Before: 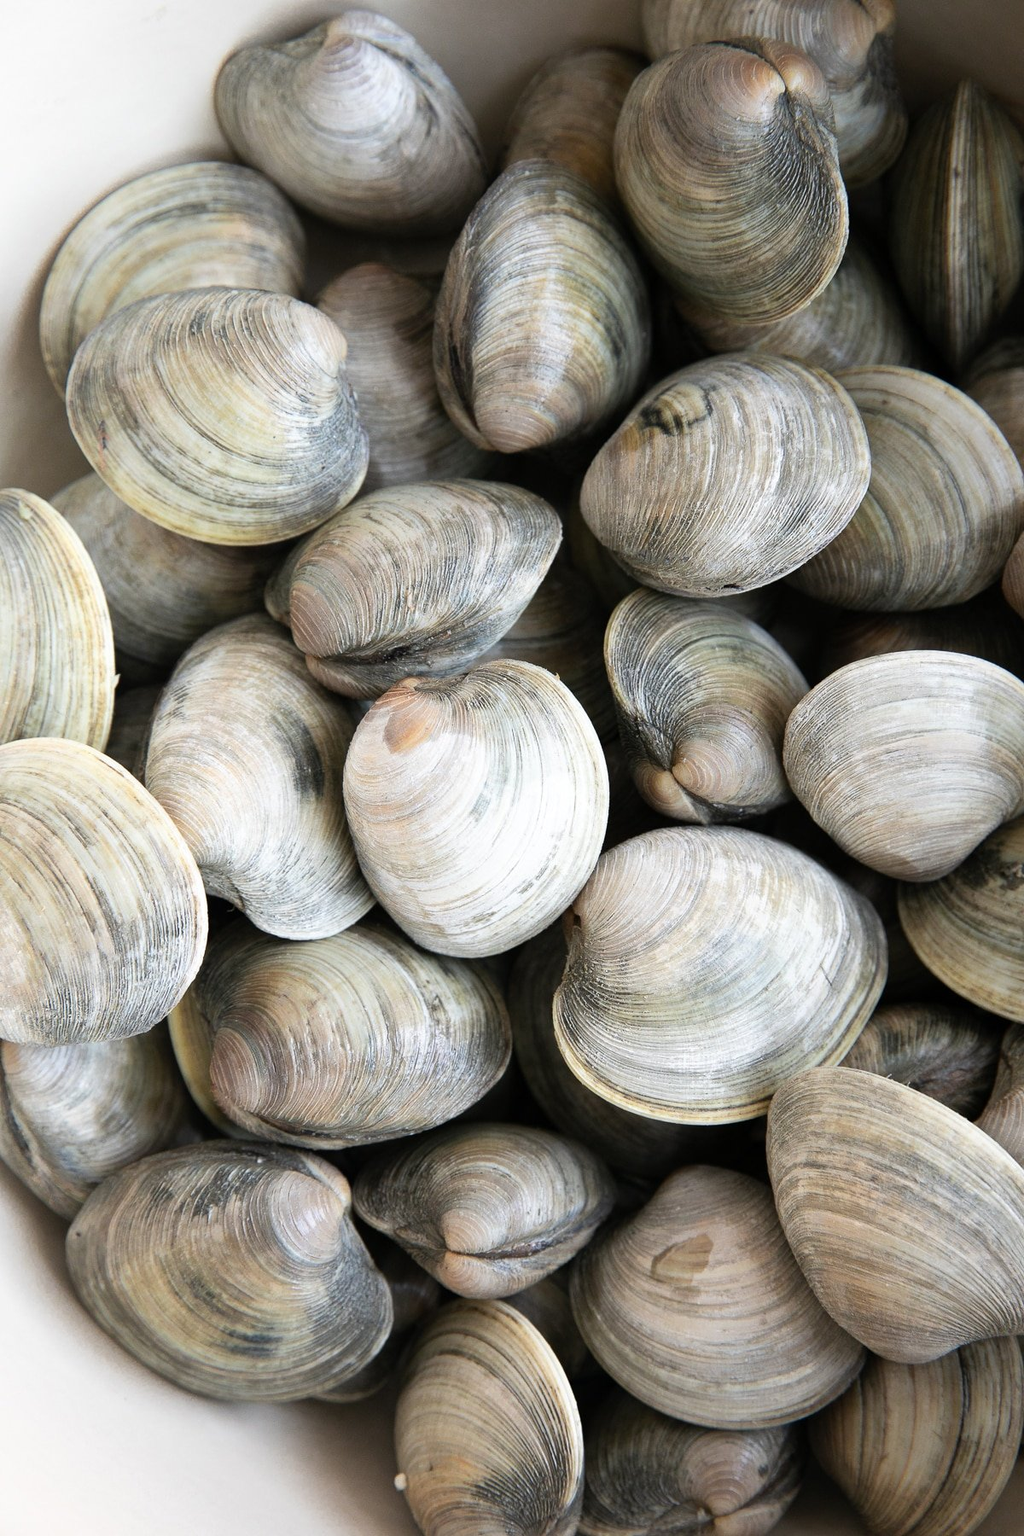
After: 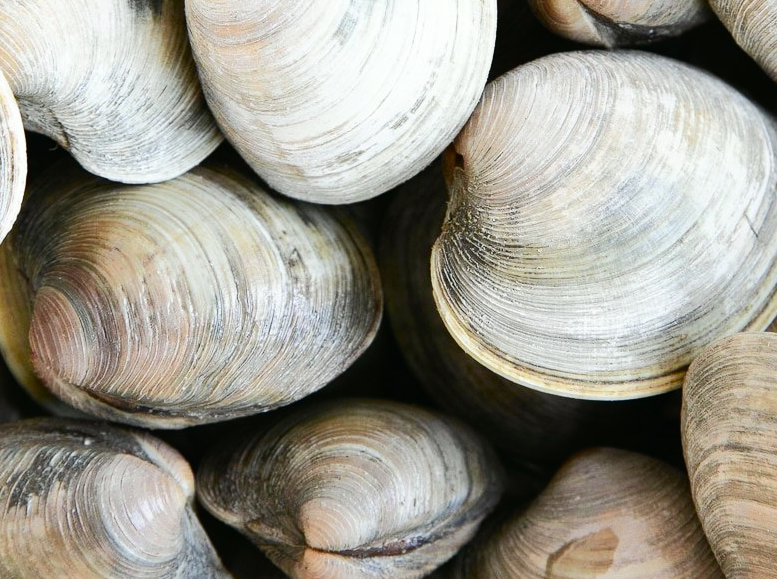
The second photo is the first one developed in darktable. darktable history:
color balance rgb: shadows lift › hue 87.17°, power › chroma 0.276%, power › hue 24.3°, perceptual saturation grading › global saturation 0.369%, perceptual saturation grading › highlights -32.426%, perceptual saturation grading › mid-tones 5.597%, perceptual saturation grading › shadows 16.969%, global vibrance 40.541%
tone curve: curves: ch0 [(0, 0.01) (0.037, 0.032) (0.131, 0.108) (0.275, 0.256) (0.483, 0.512) (0.61, 0.665) (0.696, 0.742) (0.792, 0.819) (0.911, 0.925) (0.997, 0.995)]; ch1 [(0, 0) (0.301, 0.3) (0.423, 0.421) (0.492, 0.488) (0.507, 0.503) (0.53, 0.532) (0.573, 0.586) (0.683, 0.702) (0.746, 0.77) (1, 1)]; ch2 [(0, 0) (0.246, 0.233) (0.36, 0.352) (0.415, 0.415) (0.485, 0.487) (0.502, 0.504) (0.525, 0.518) (0.539, 0.539) (0.587, 0.594) (0.636, 0.652) (0.711, 0.729) (0.845, 0.855) (0.998, 0.977)], color space Lab, independent channels, preserve colors none
crop: left 18.105%, top 51.005%, right 17.129%, bottom 16.791%
